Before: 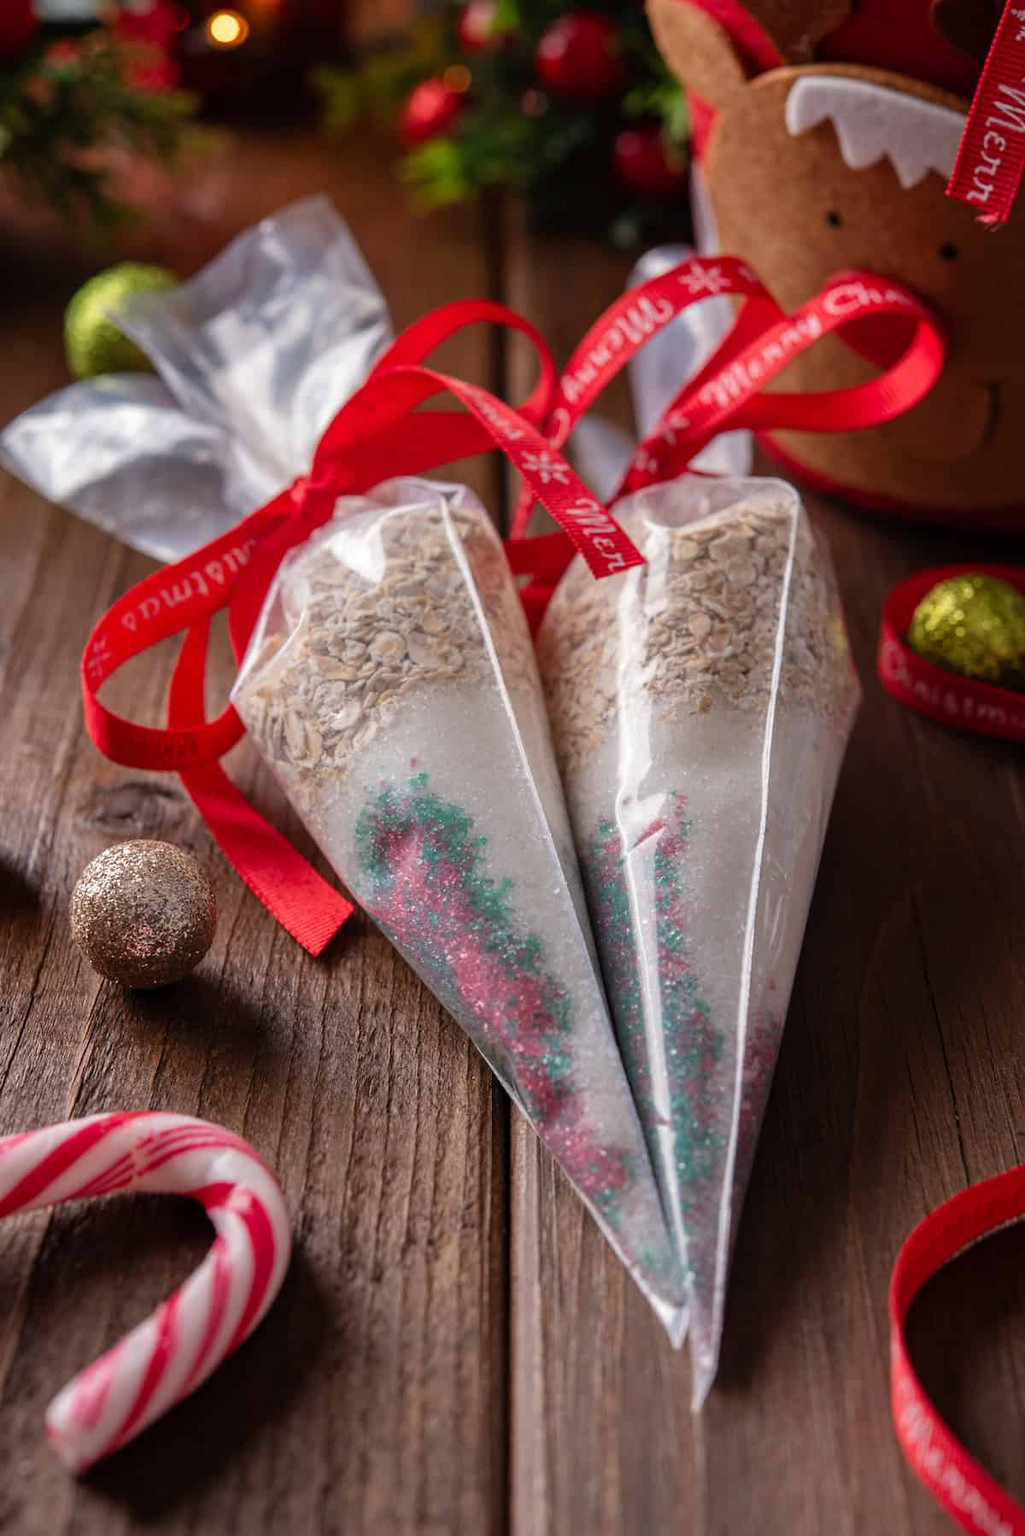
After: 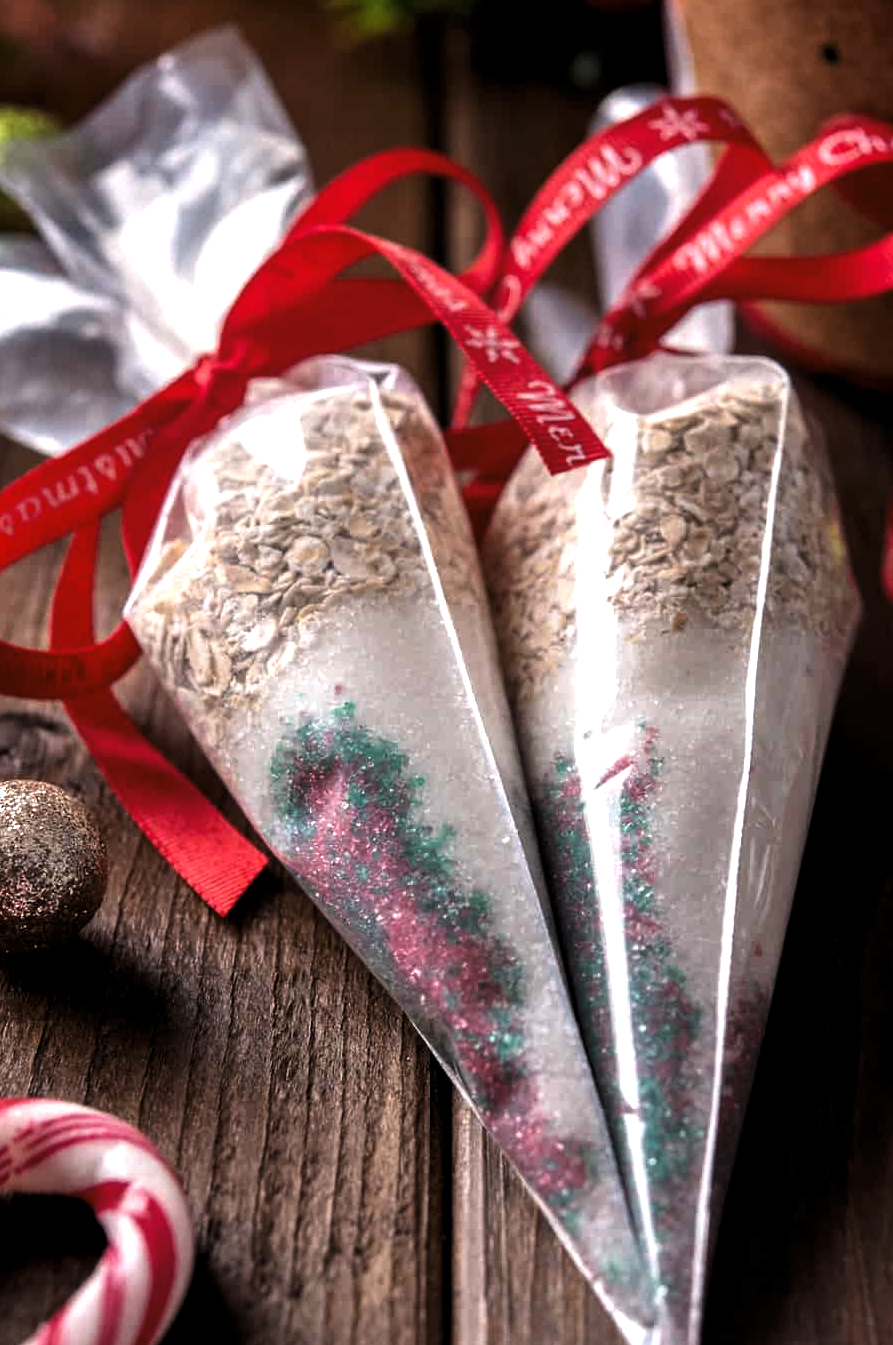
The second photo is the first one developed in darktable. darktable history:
exposure: exposure -0.046 EV, compensate exposure bias true, compensate highlight preservation false
levels: levels [0.044, 0.475, 0.791]
crop and rotate: left 12.187%, top 11.389%, right 13.36%, bottom 13.791%
